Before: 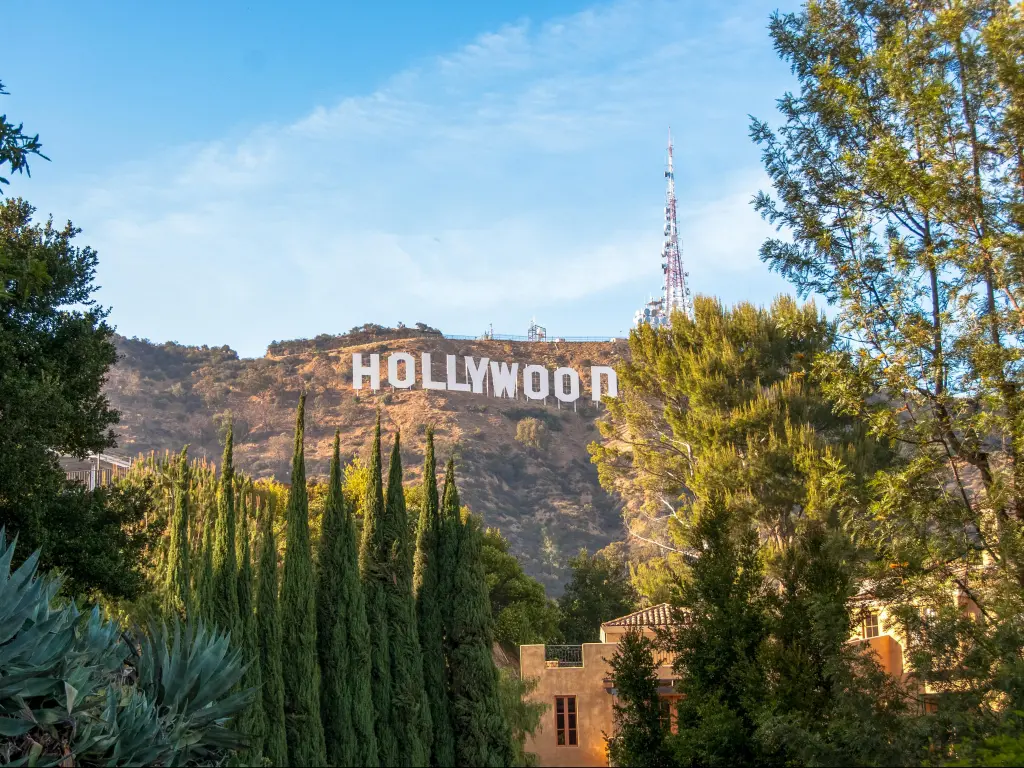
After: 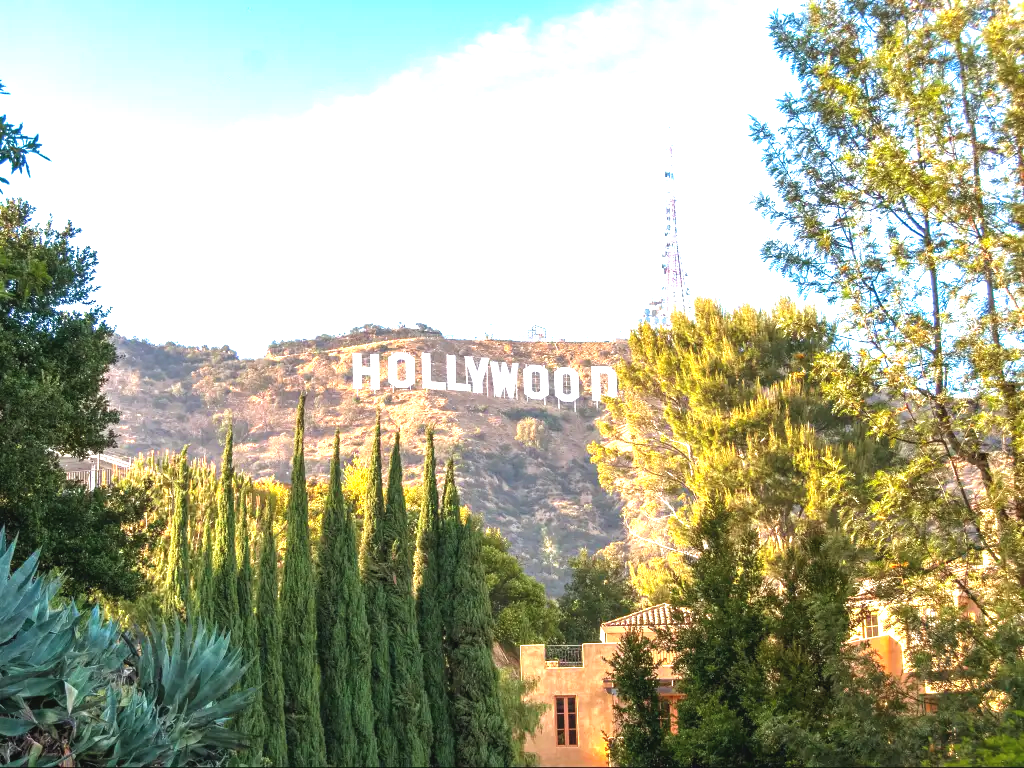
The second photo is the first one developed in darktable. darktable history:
velvia: strength 6%
exposure: black level correction -0.002, exposure 1.35 EV, compensate highlight preservation false
